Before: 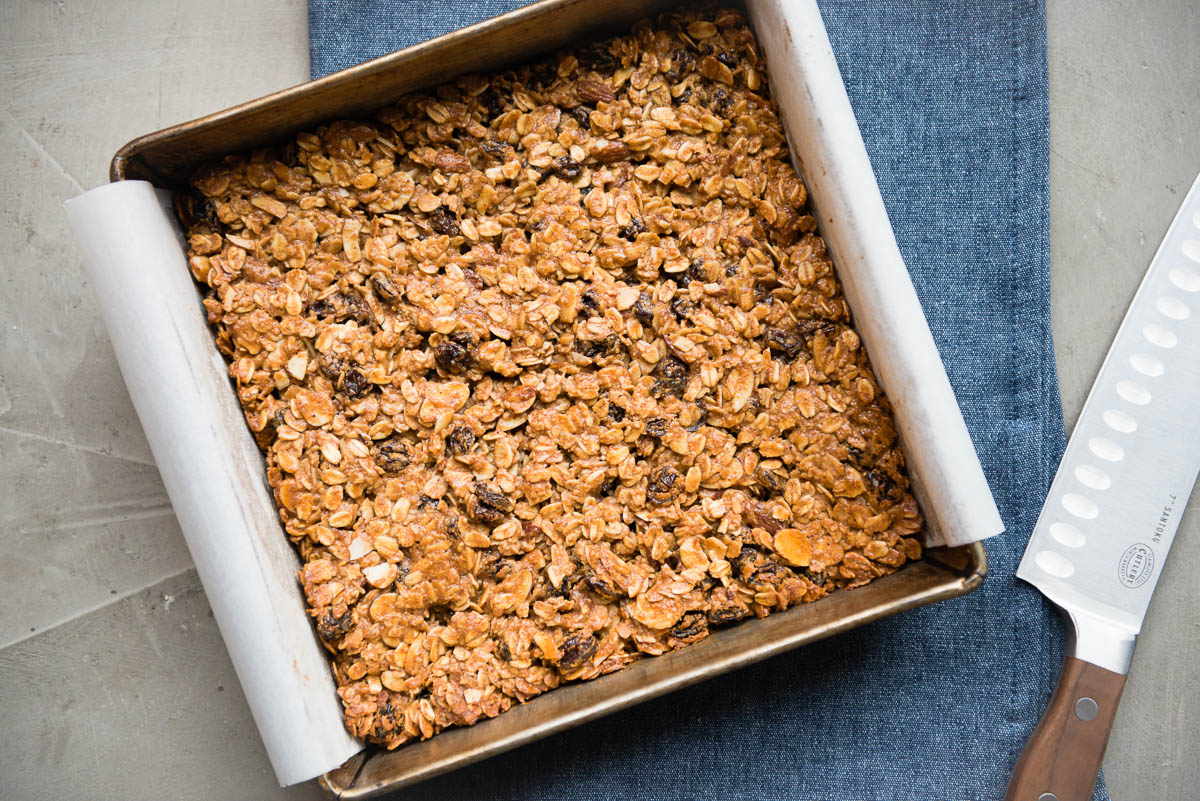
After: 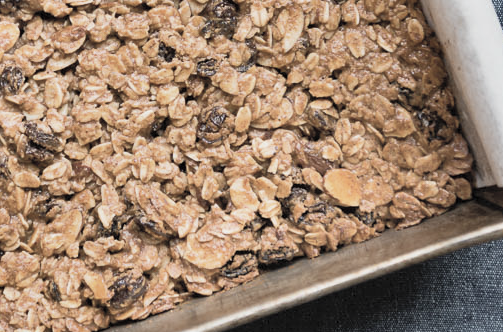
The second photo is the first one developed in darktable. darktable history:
crop: left 37.543%, top 44.958%, right 20.499%, bottom 13.492%
contrast brightness saturation: brightness 0.189, saturation -0.514
shadows and highlights: white point adjustment -3.74, highlights -63.47, soften with gaussian
